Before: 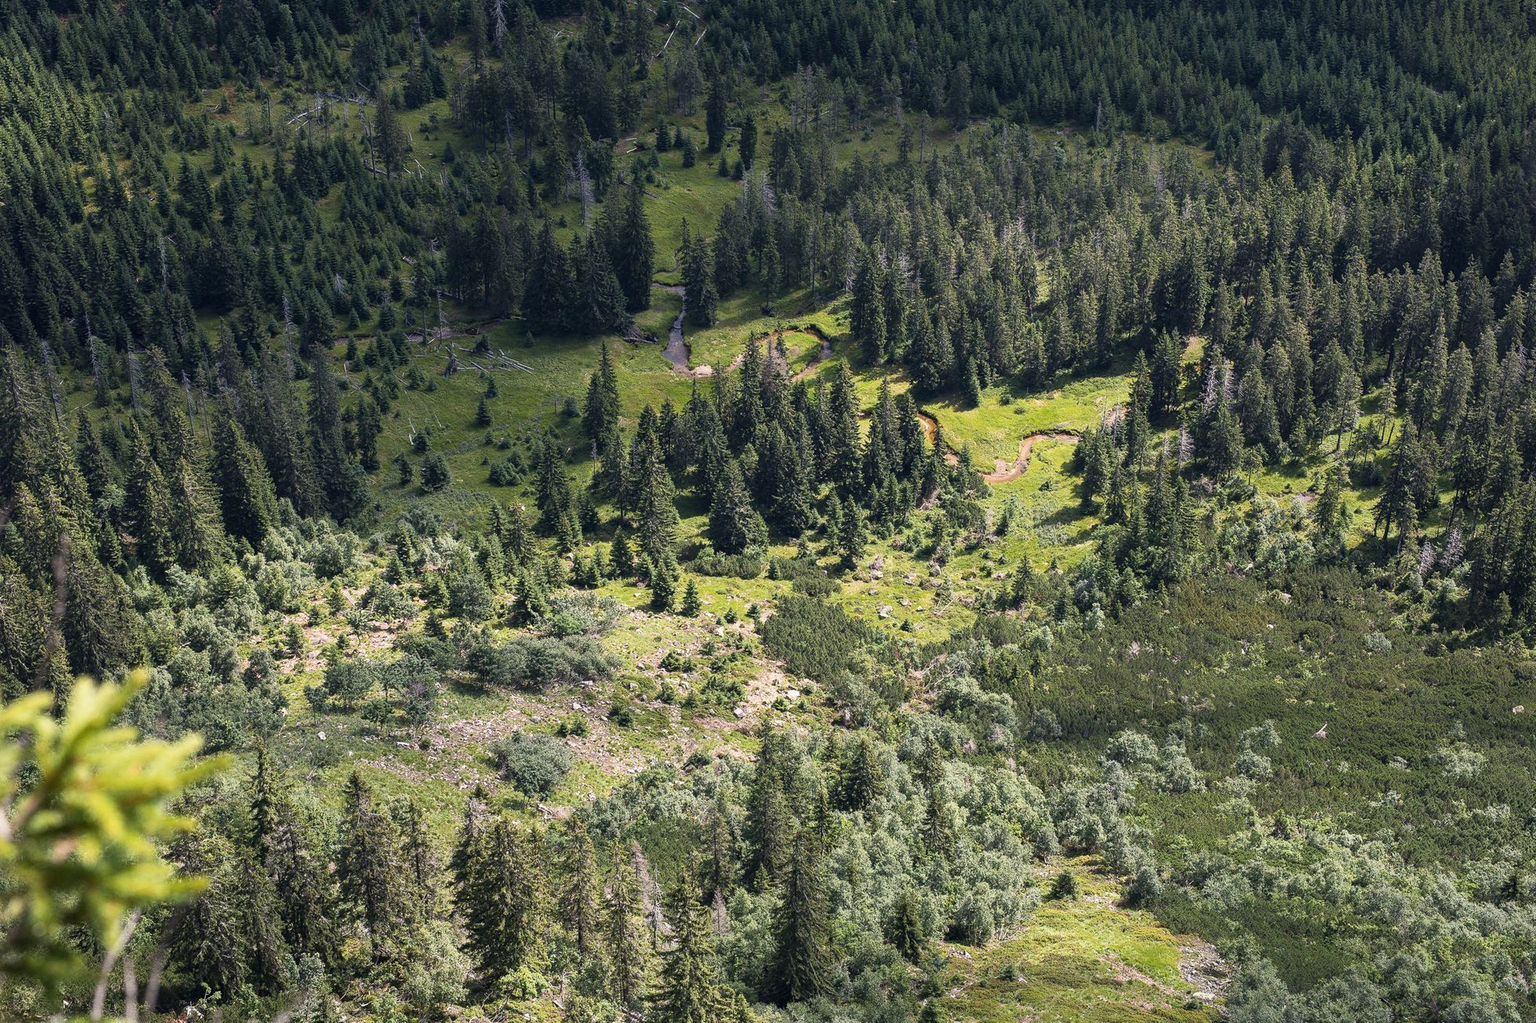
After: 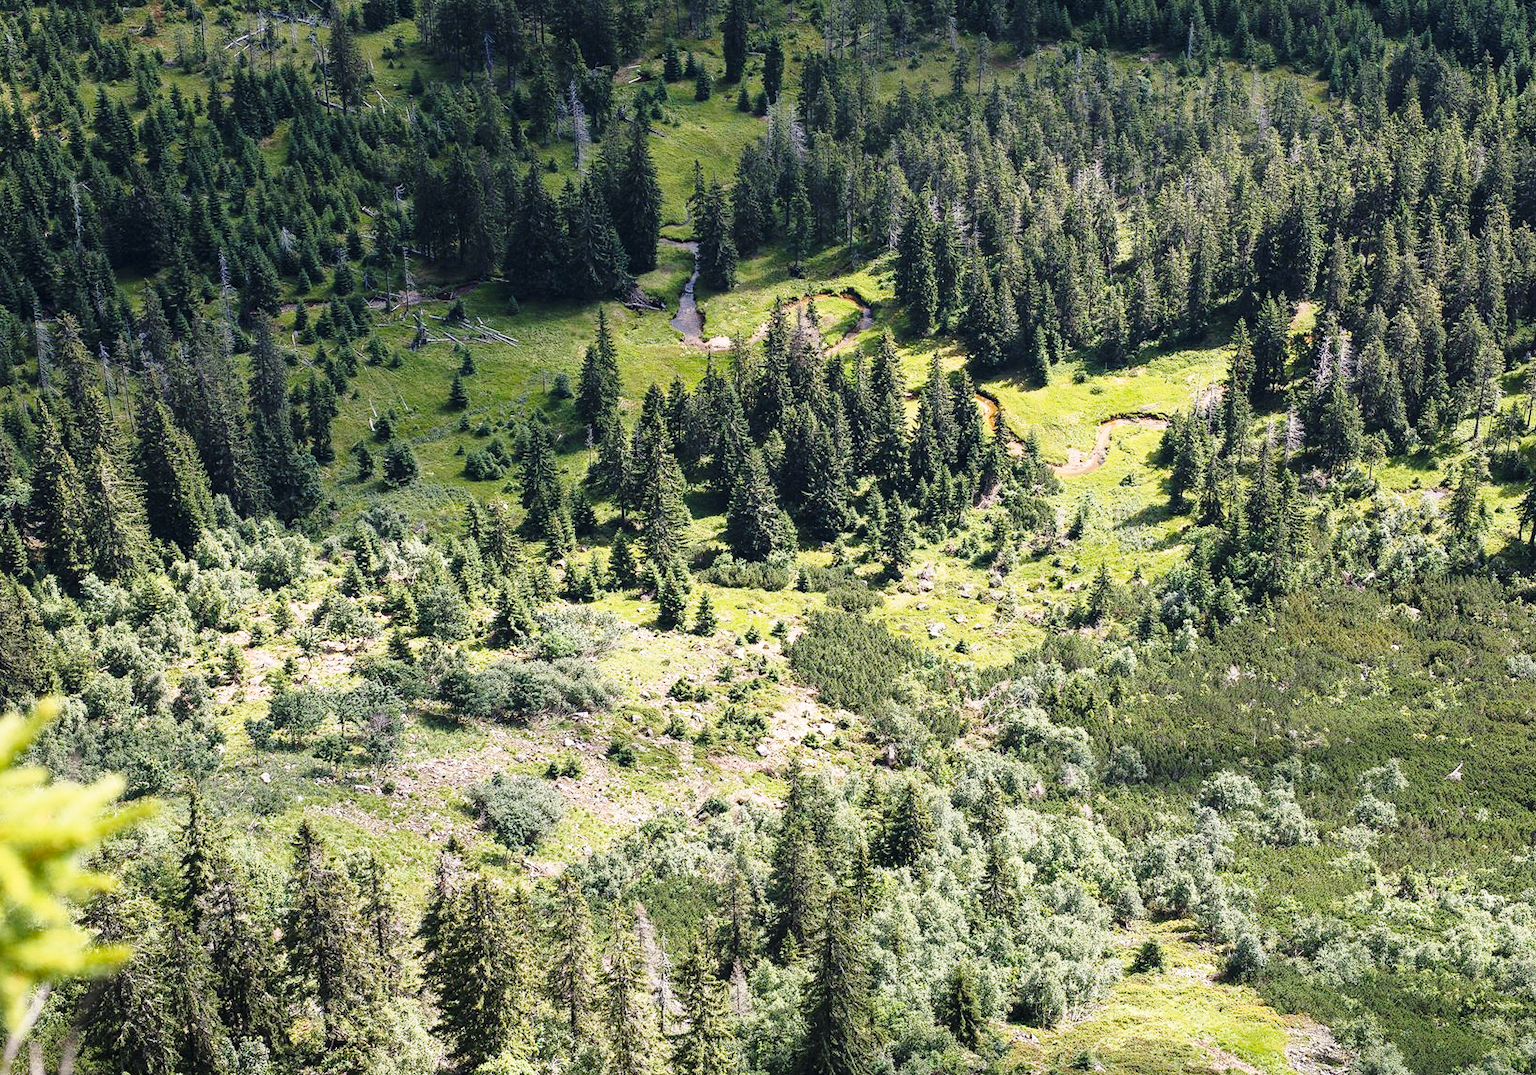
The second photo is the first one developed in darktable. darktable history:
base curve: curves: ch0 [(0, 0) (0.028, 0.03) (0.121, 0.232) (0.46, 0.748) (0.859, 0.968) (1, 1)], preserve colors none
crop: left 6.446%, top 8.188%, right 9.538%, bottom 3.548%
